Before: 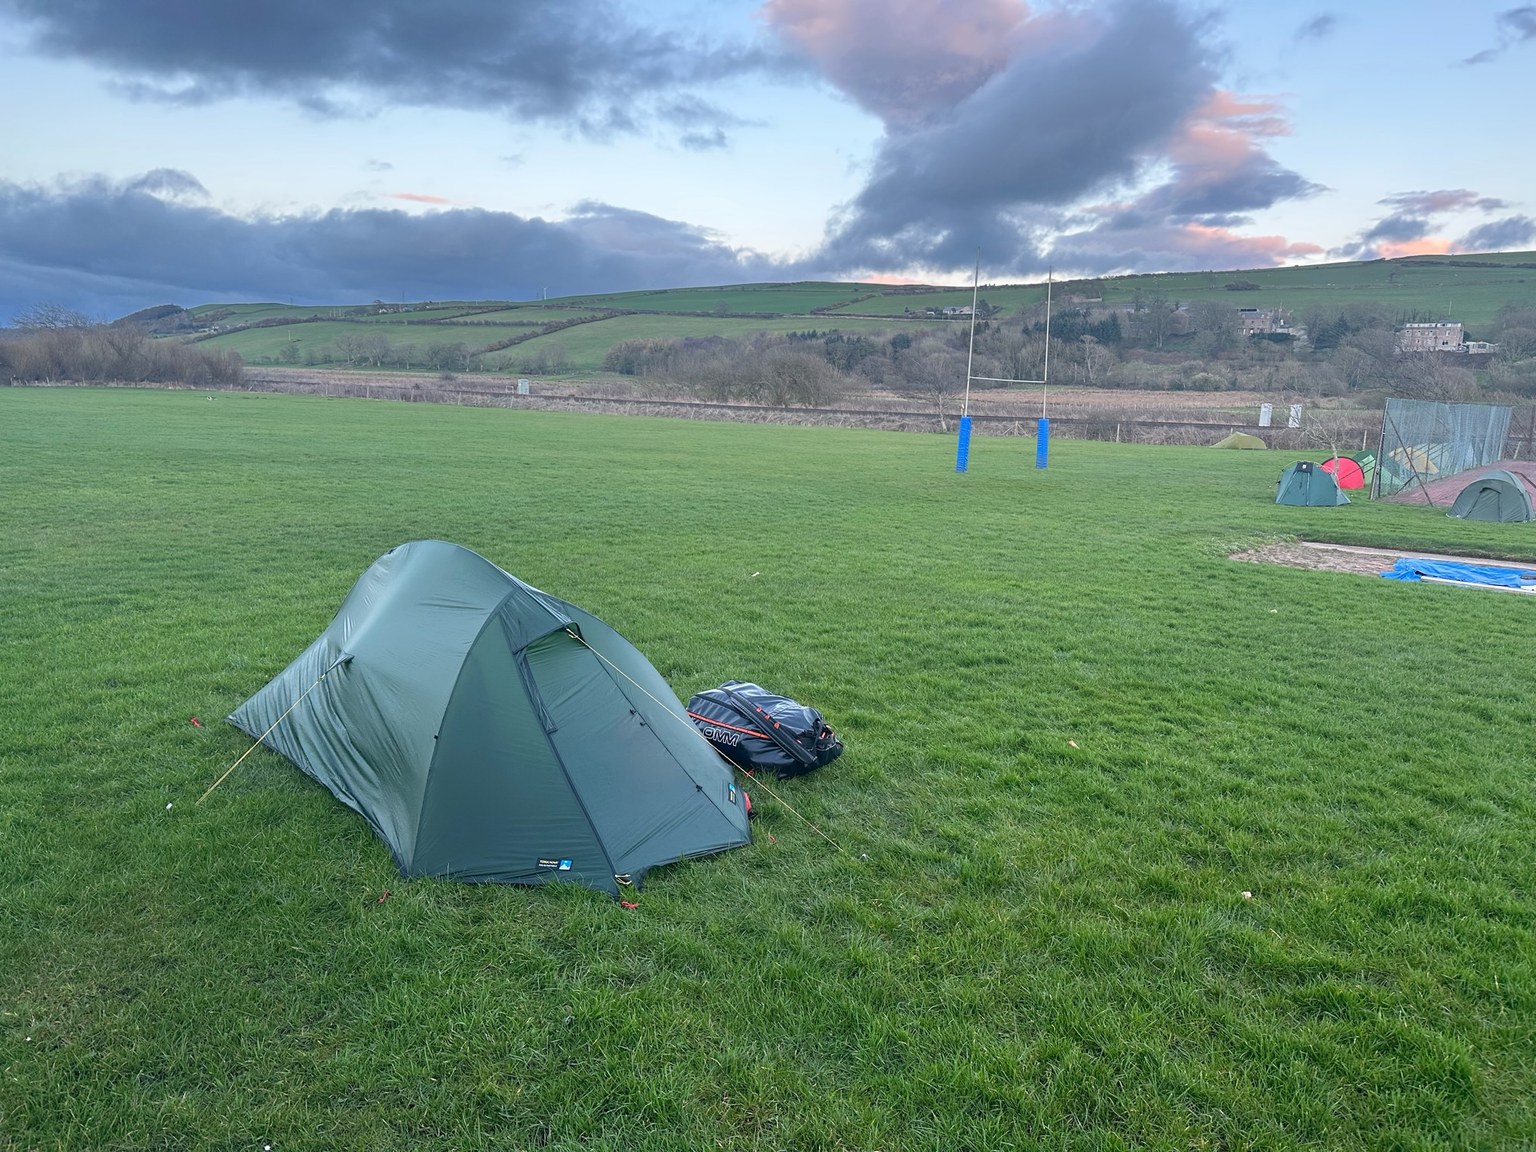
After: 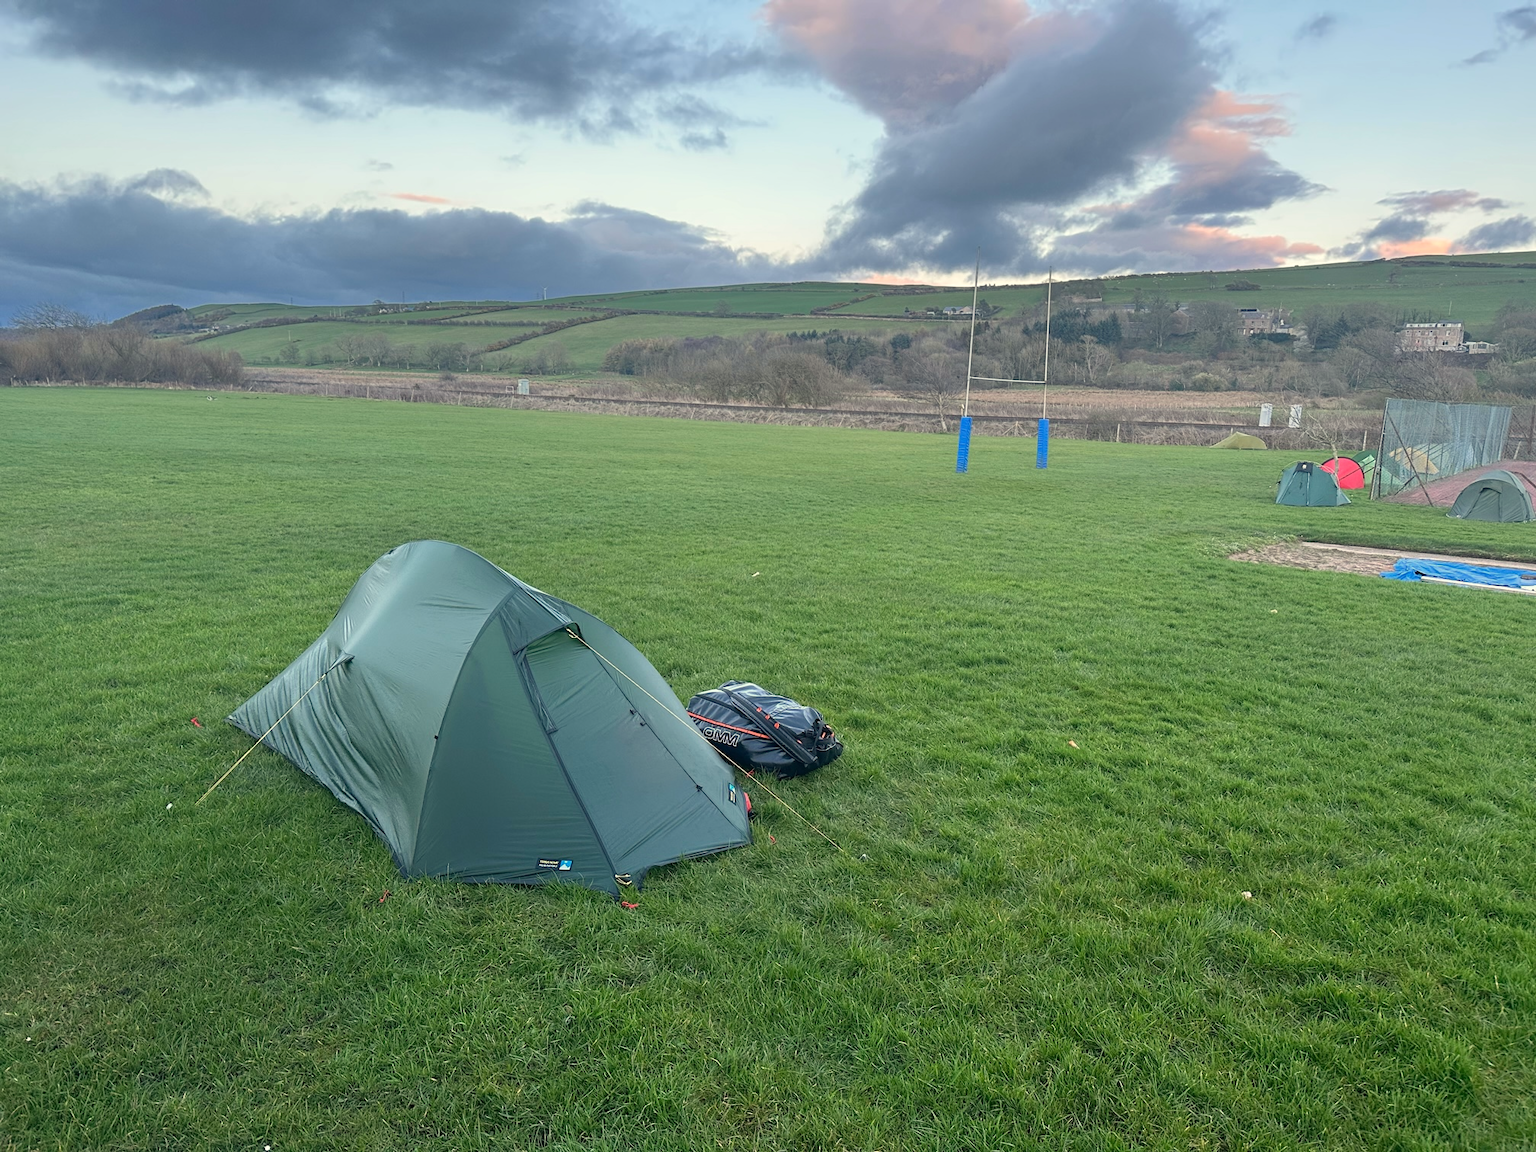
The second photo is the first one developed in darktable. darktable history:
white balance: red 1.029, blue 0.92
tone equalizer: on, module defaults
